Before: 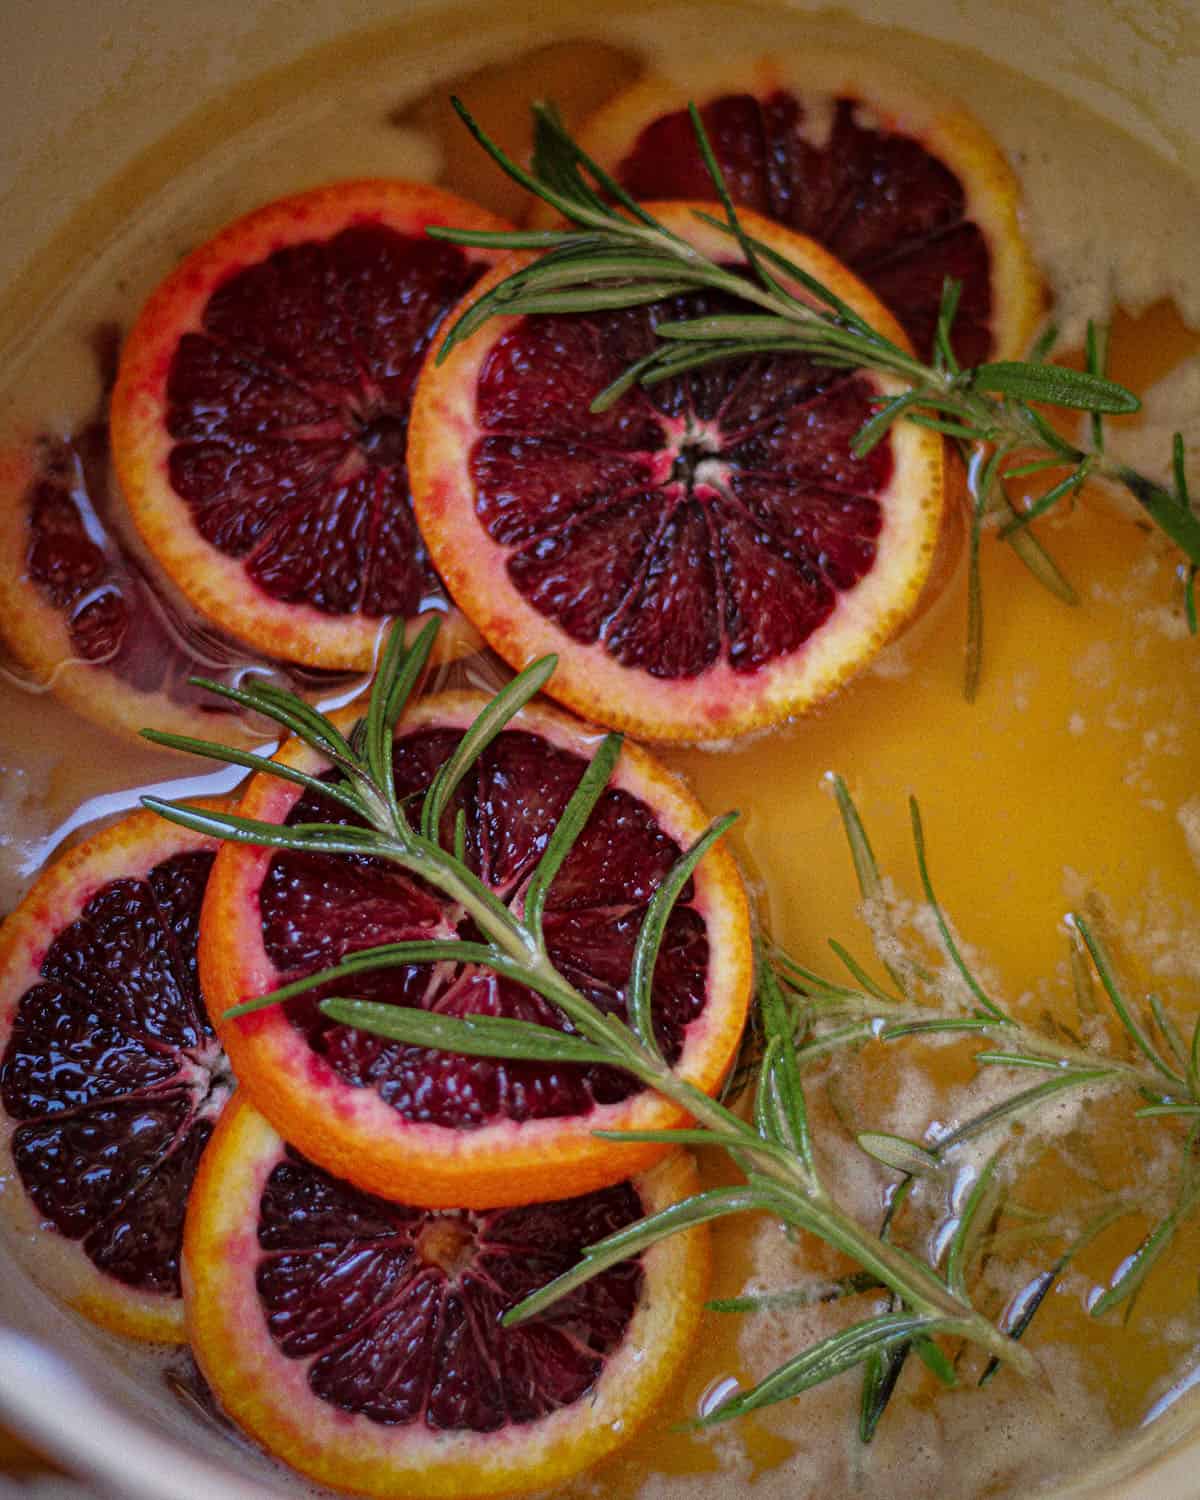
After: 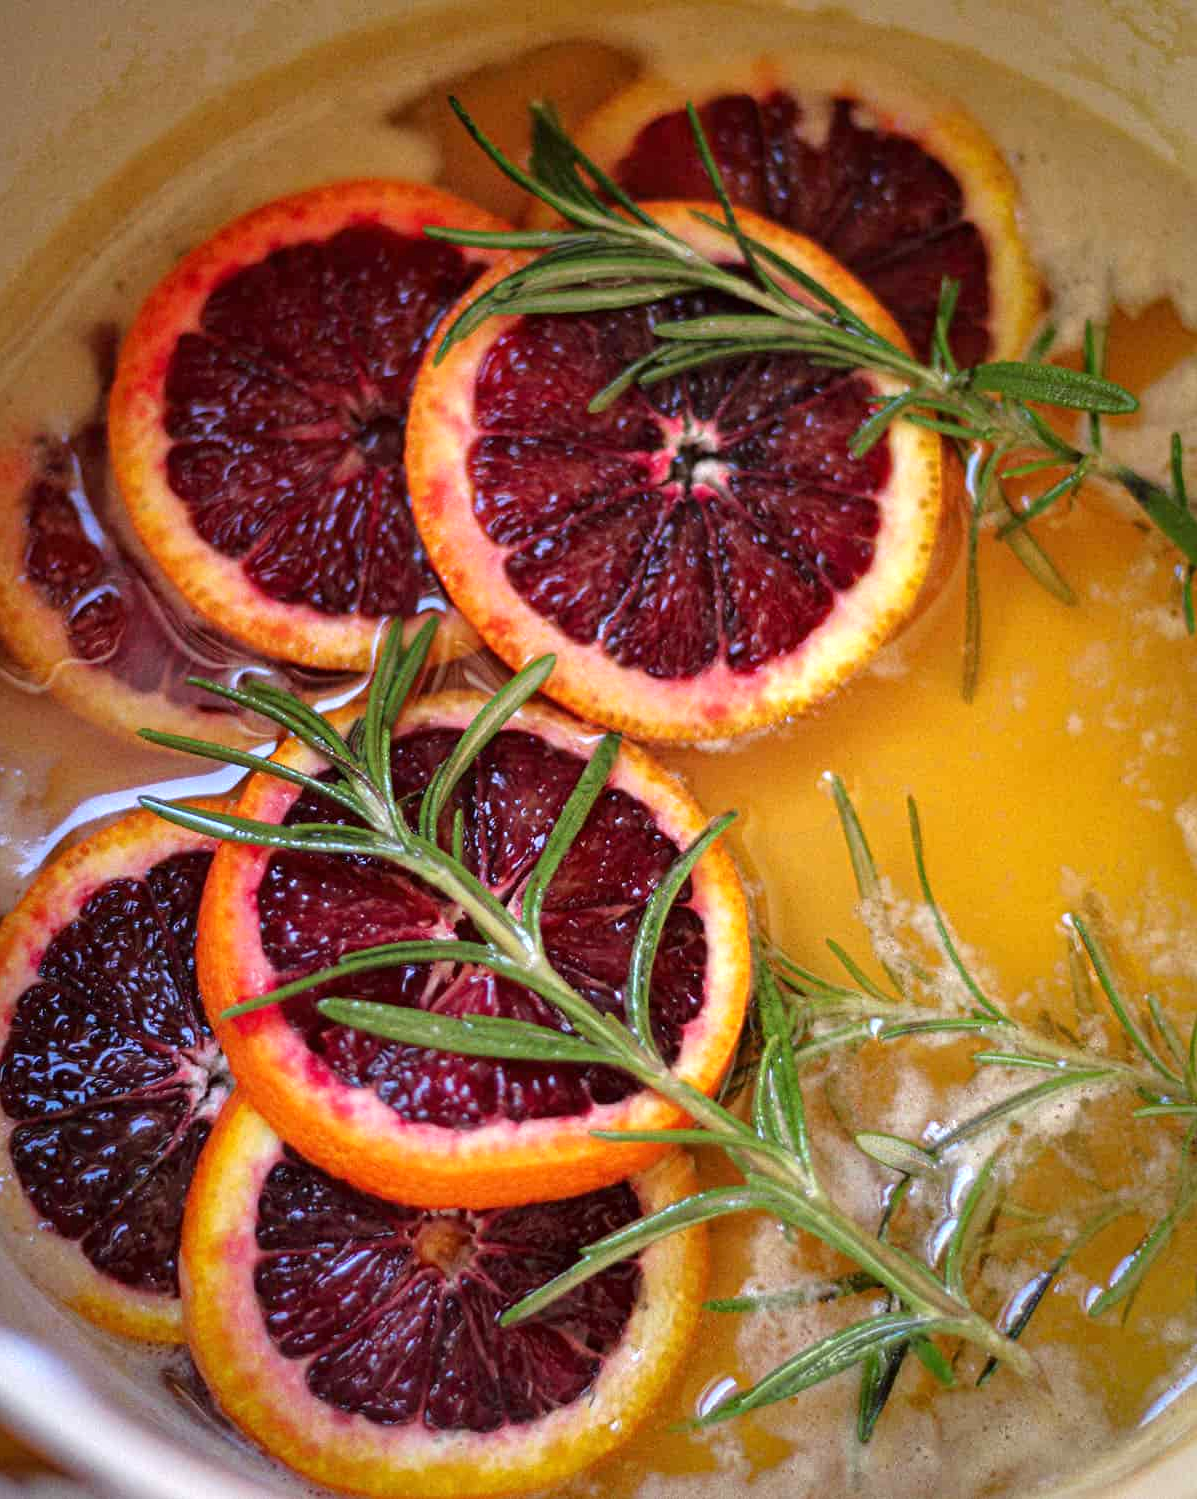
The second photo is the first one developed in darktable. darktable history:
exposure: exposure 0.717 EV, compensate exposure bias true, compensate highlight preservation false
crop: left 0.187%
